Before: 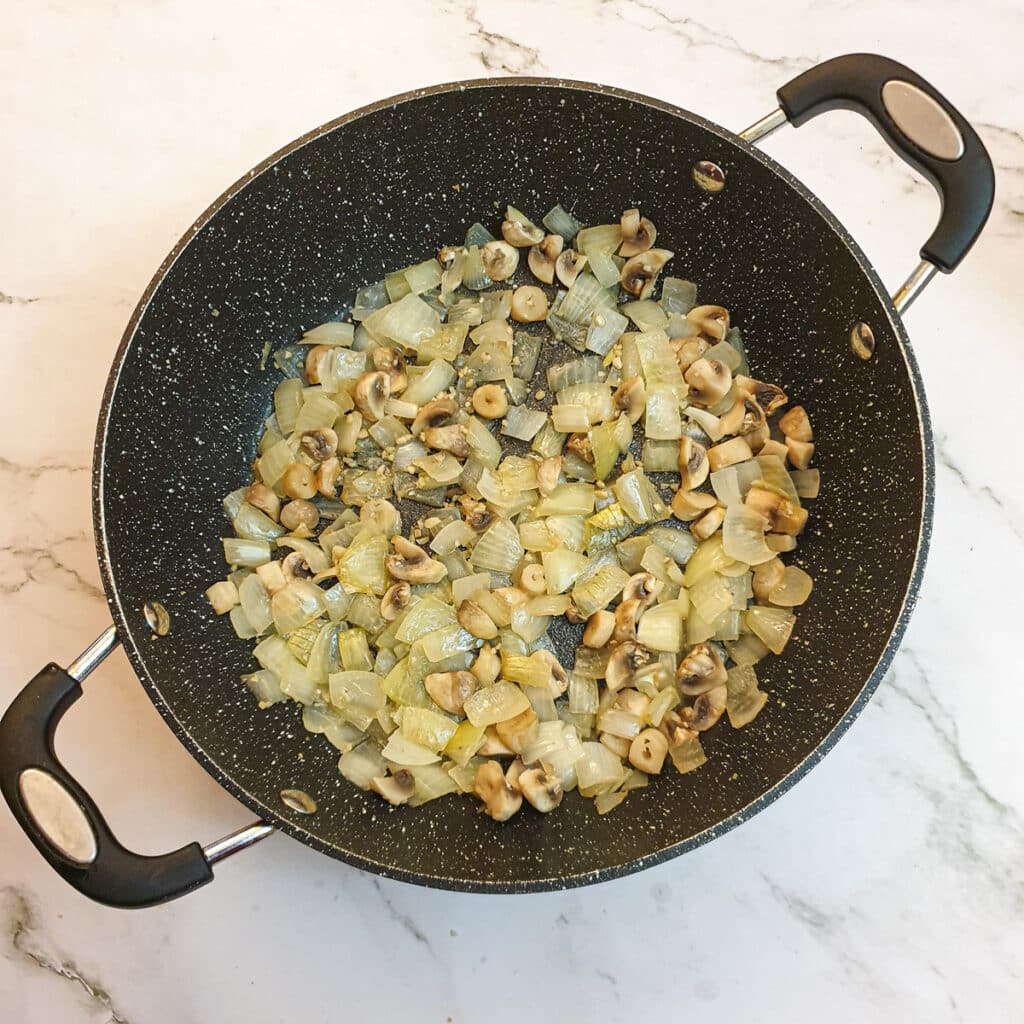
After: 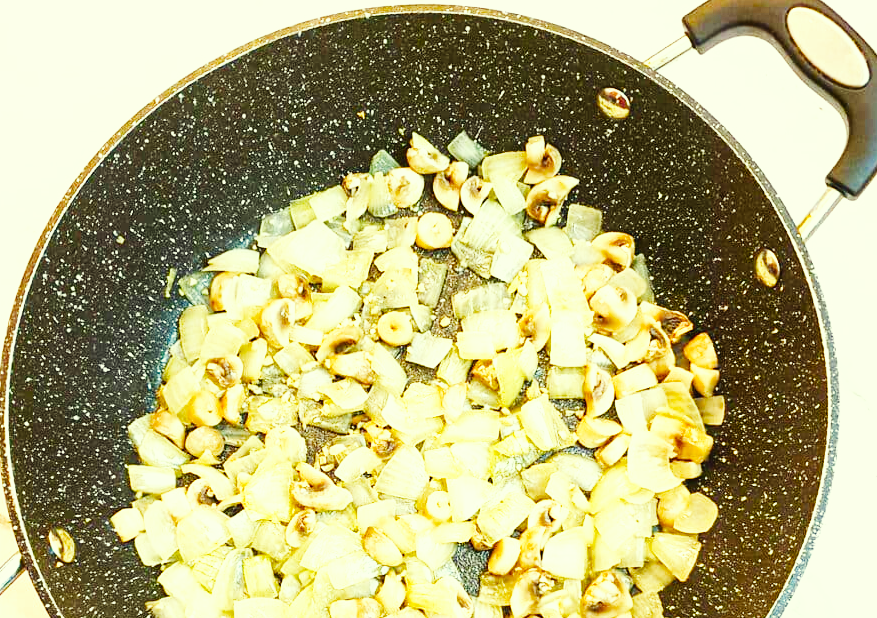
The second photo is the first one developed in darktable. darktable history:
color correction: highlights a* -5.94, highlights b* 11.19
color balance rgb: perceptual saturation grading › global saturation 20%, perceptual saturation grading › highlights -25%, perceptual saturation grading › shadows 25%
crop and rotate: left 9.345%, top 7.22%, right 4.982%, bottom 32.331%
base curve: curves: ch0 [(0, 0.003) (0.001, 0.002) (0.006, 0.004) (0.02, 0.022) (0.048, 0.086) (0.094, 0.234) (0.162, 0.431) (0.258, 0.629) (0.385, 0.8) (0.548, 0.918) (0.751, 0.988) (1, 1)], preserve colors none
exposure: exposure 0.6 EV, compensate highlight preservation false
